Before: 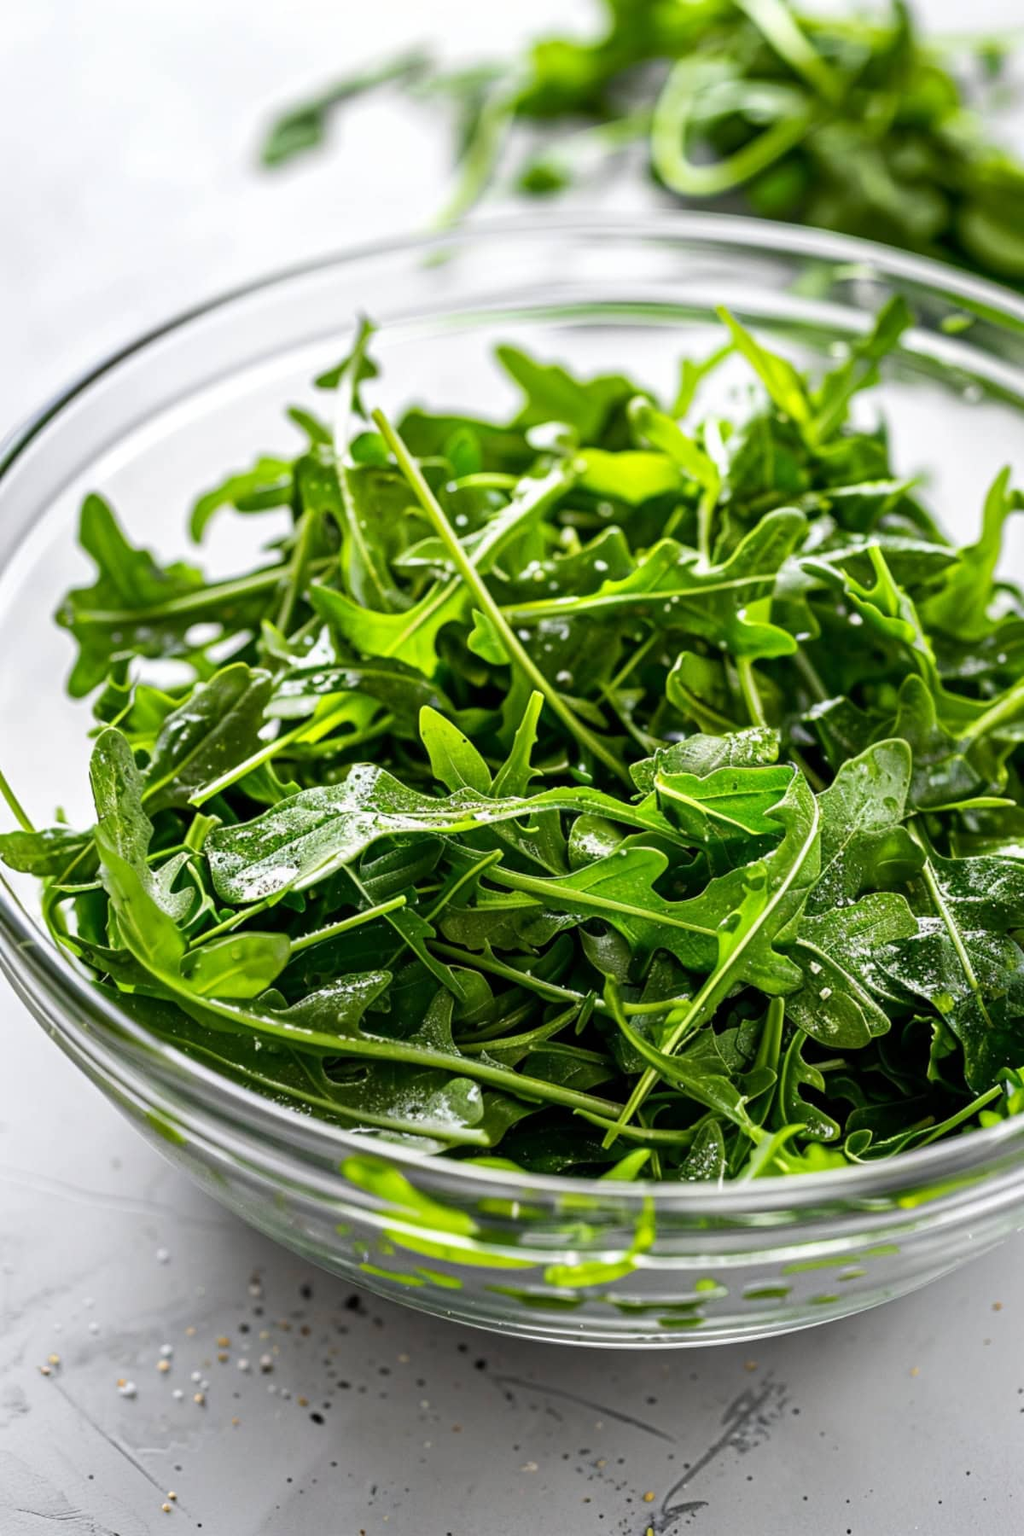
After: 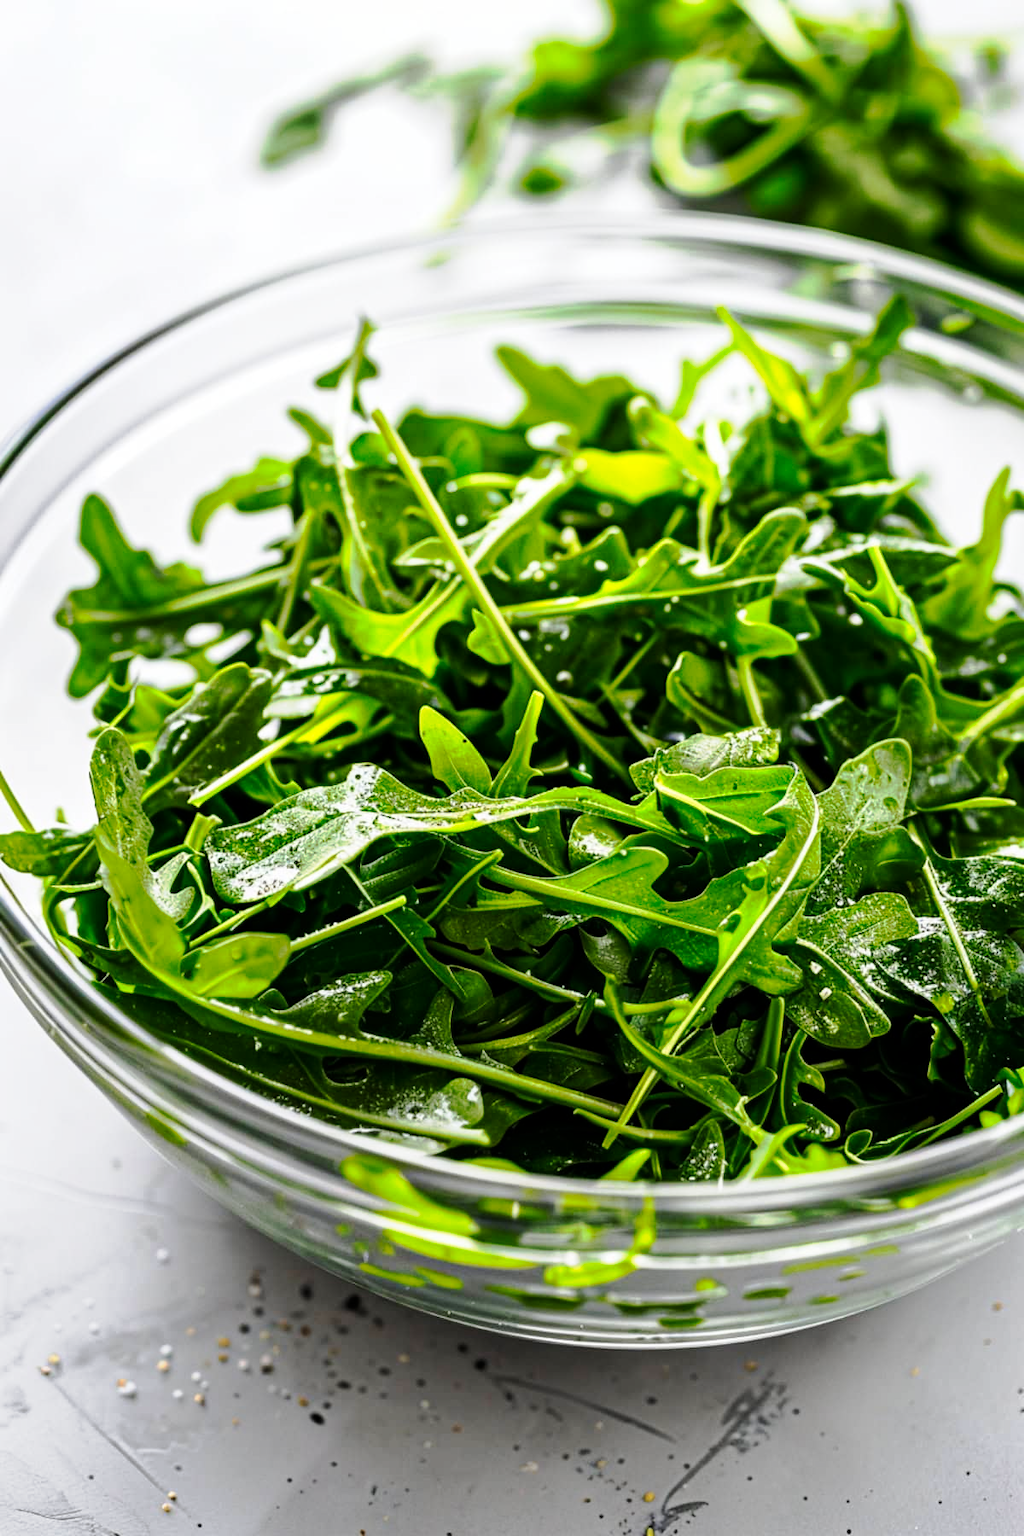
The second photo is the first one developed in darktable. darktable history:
tone curve: curves: ch0 [(0.003, 0) (0.066, 0.023) (0.154, 0.082) (0.281, 0.221) (0.405, 0.389) (0.517, 0.553) (0.716, 0.743) (0.822, 0.882) (1, 1)]; ch1 [(0, 0) (0.164, 0.115) (0.337, 0.332) (0.39, 0.398) (0.464, 0.461) (0.501, 0.5) (0.521, 0.526) (0.571, 0.606) (0.656, 0.677) (0.723, 0.731) (0.811, 0.796) (1, 1)]; ch2 [(0, 0) (0.337, 0.382) (0.464, 0.476) (0.501, 0.502) (0.527, 0.54) (0.556, 0.567) (0.575, 0.606) (0.659, 0.736) (1, 1)], preserve colors none
